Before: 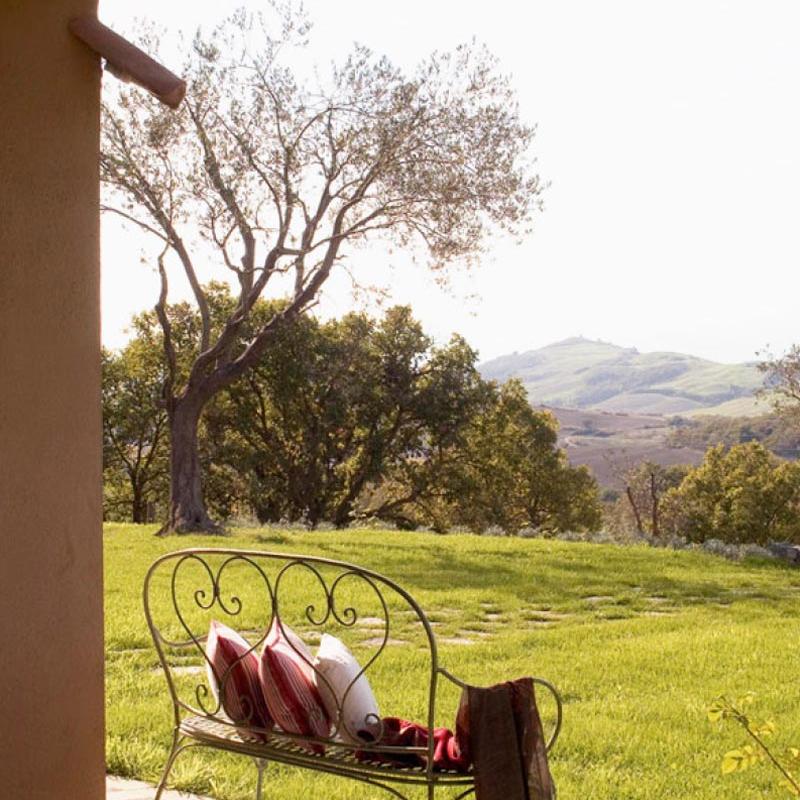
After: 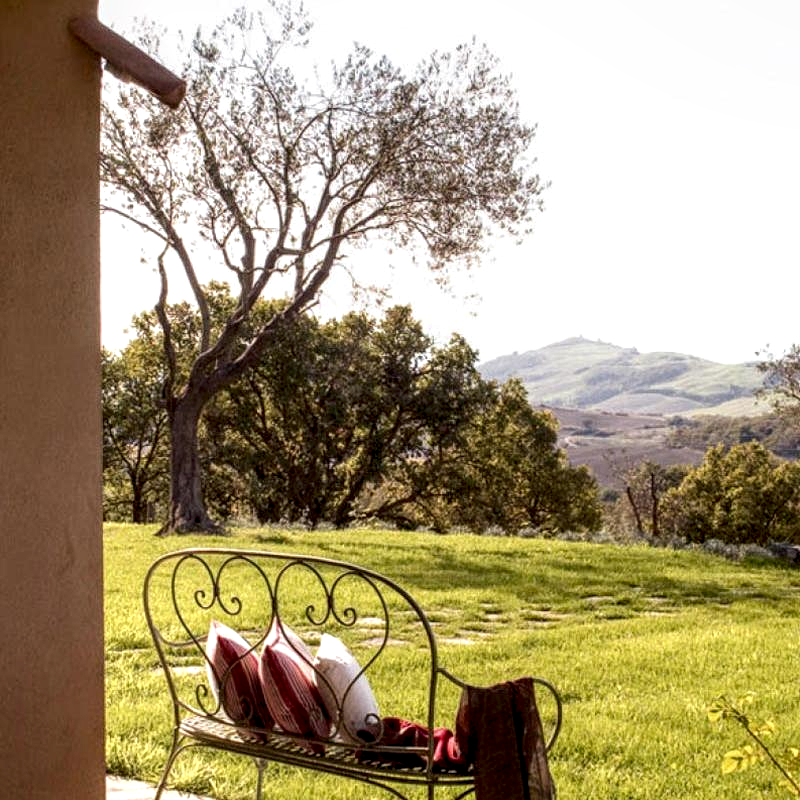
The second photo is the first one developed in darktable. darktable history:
local contrast: highlights 22%, shadows 71%, detail 170%
